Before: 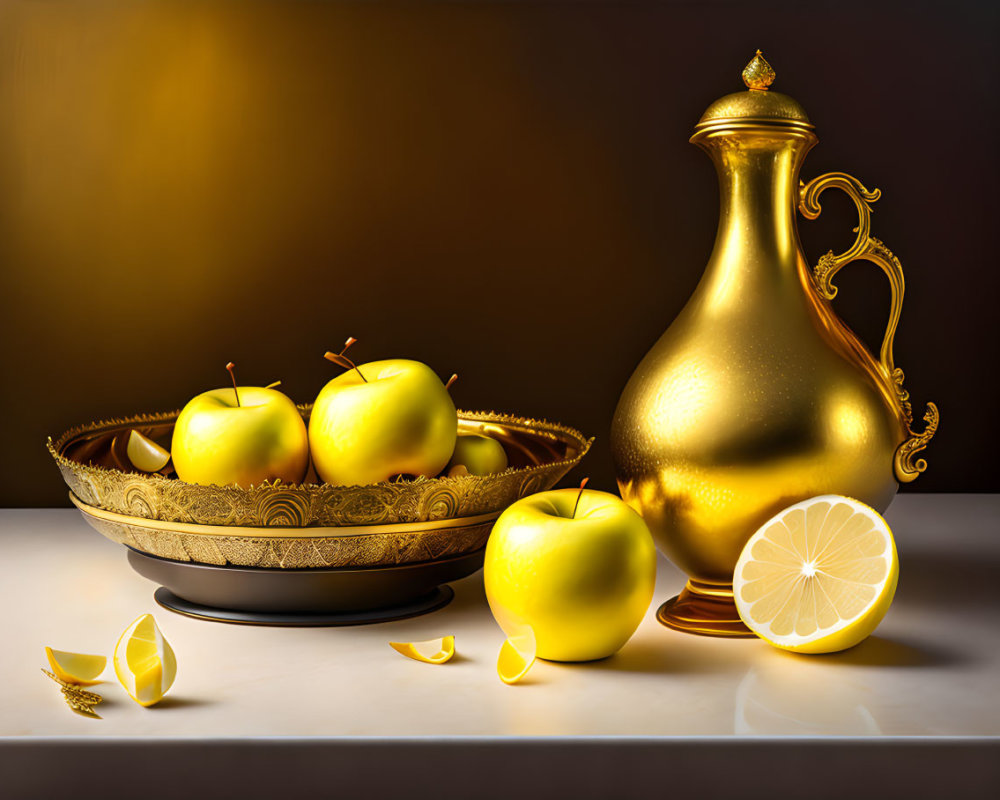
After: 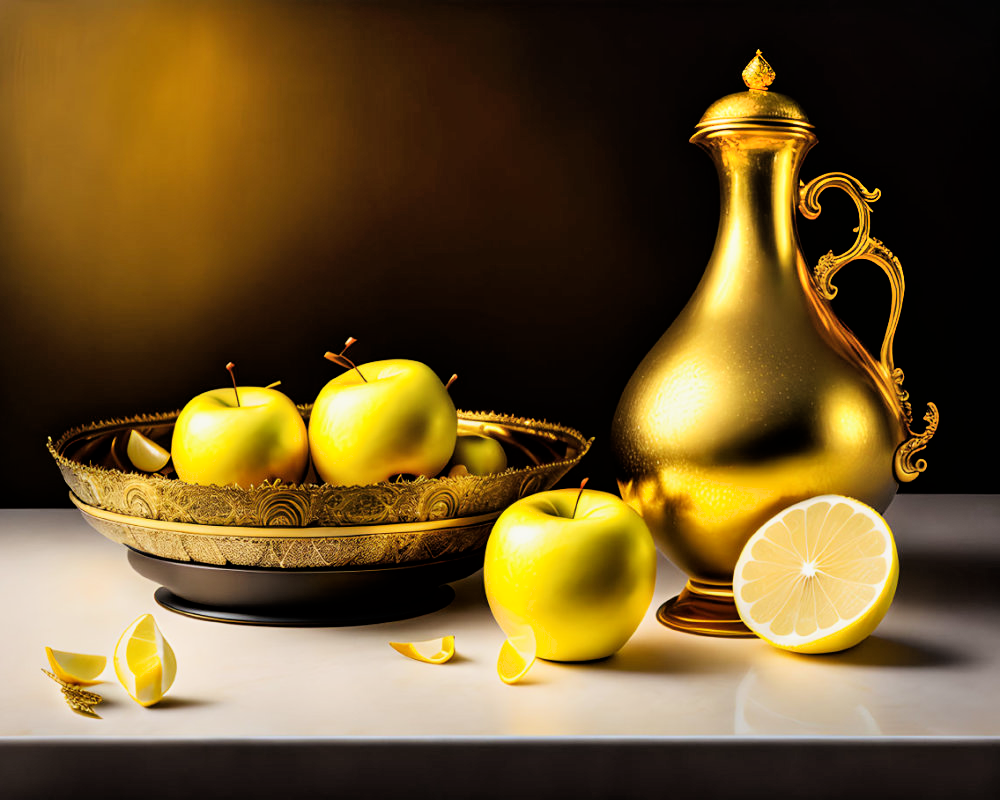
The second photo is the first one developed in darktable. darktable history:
filmic rgb: black relative exposure -4.92 EV, white relative exposure 2.84 EV, hardness 3.7, iterations of high-quality reconstruction 0
tone curve: curves: ch0 [(0, 0) (0.265, 0.253) (0.732, 0.751) (1, 1)], preserve colors none
shadows and highlights: radius 102.33, shadows 50.6, highlights -64.51, soften with gaussian
